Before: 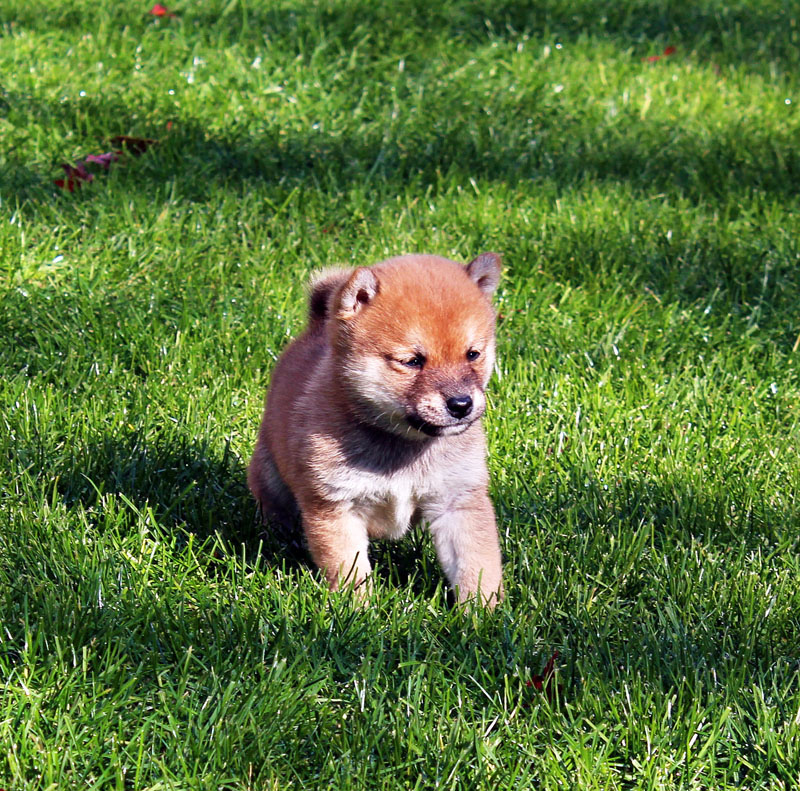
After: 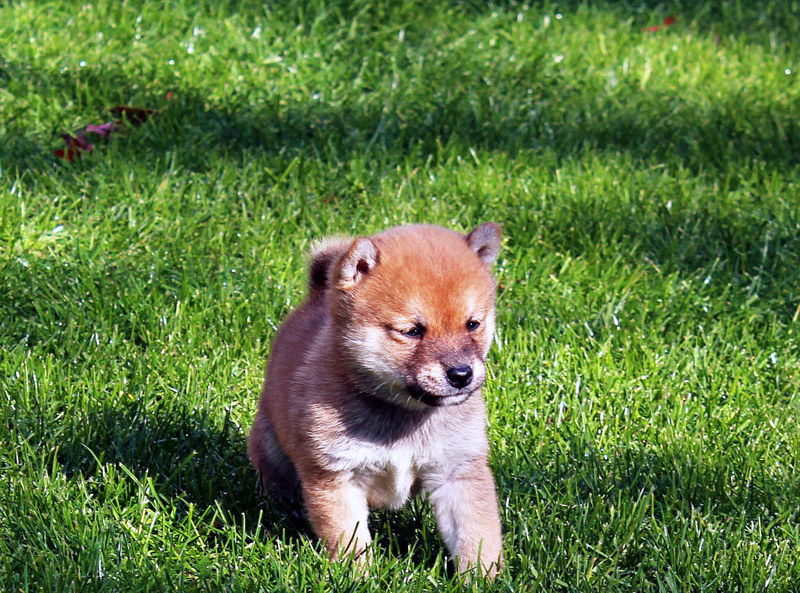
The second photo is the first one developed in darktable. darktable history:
crop: top 3.857%, bottom 21.132%
white balance: red 0.974, blue 1.044
